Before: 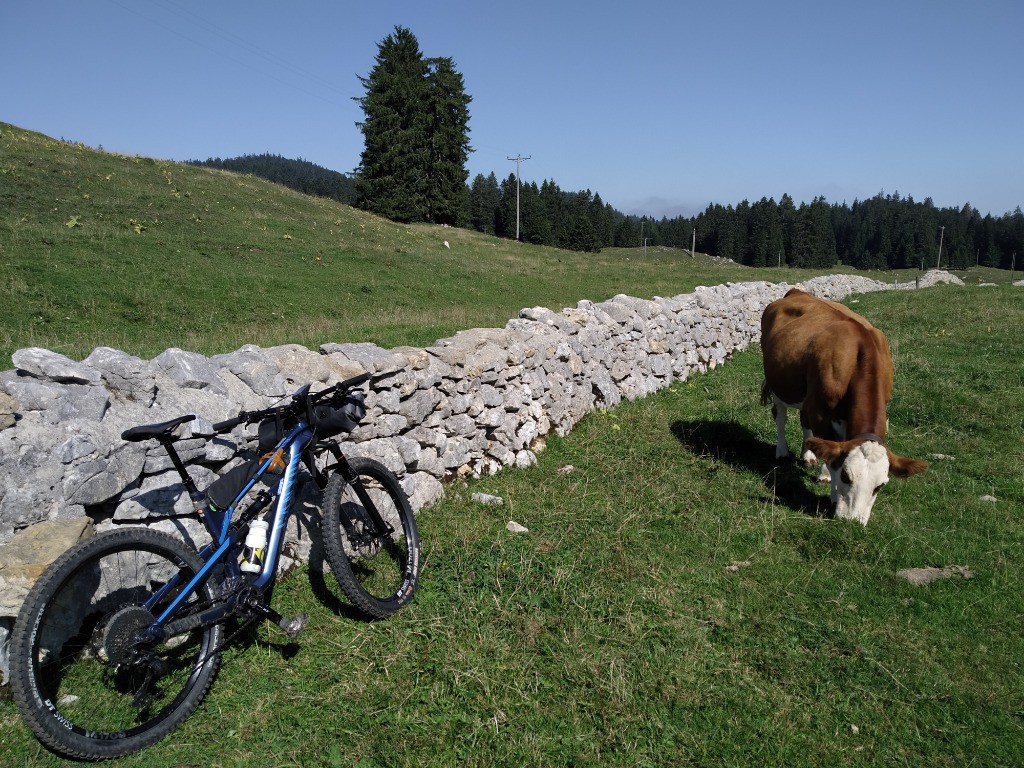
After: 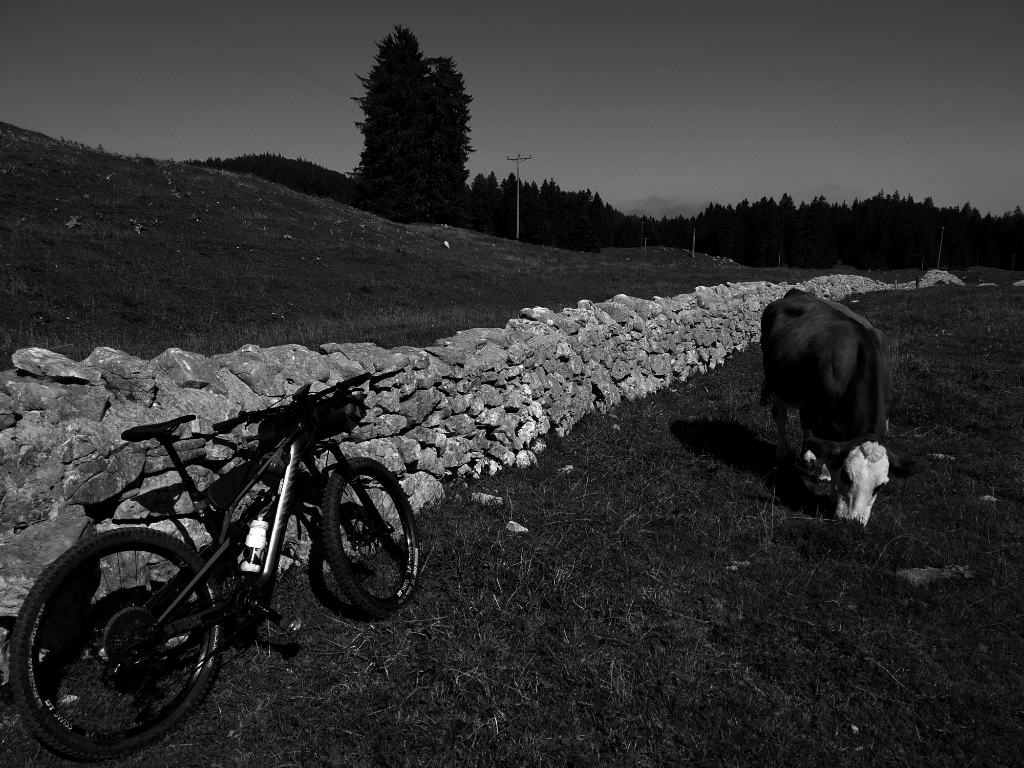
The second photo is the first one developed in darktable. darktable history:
color balance rgb: perceptual saturation grading › global saturation 30.838%, global vibrance 50.173%
contrast brightness saturation: contrast -0.028, brightness -0.593, saturation -0.98
levels: mode automatic, levels [0, 0.498, 1]
